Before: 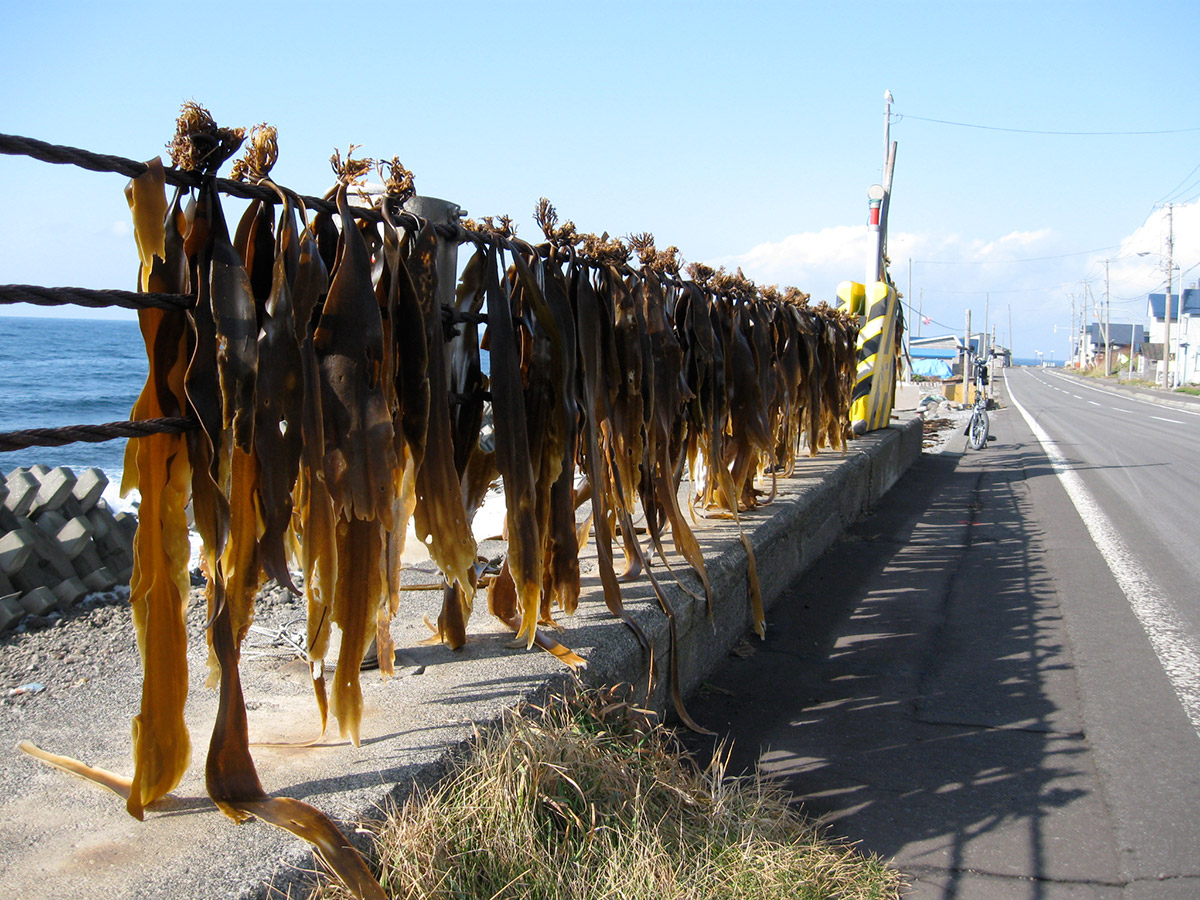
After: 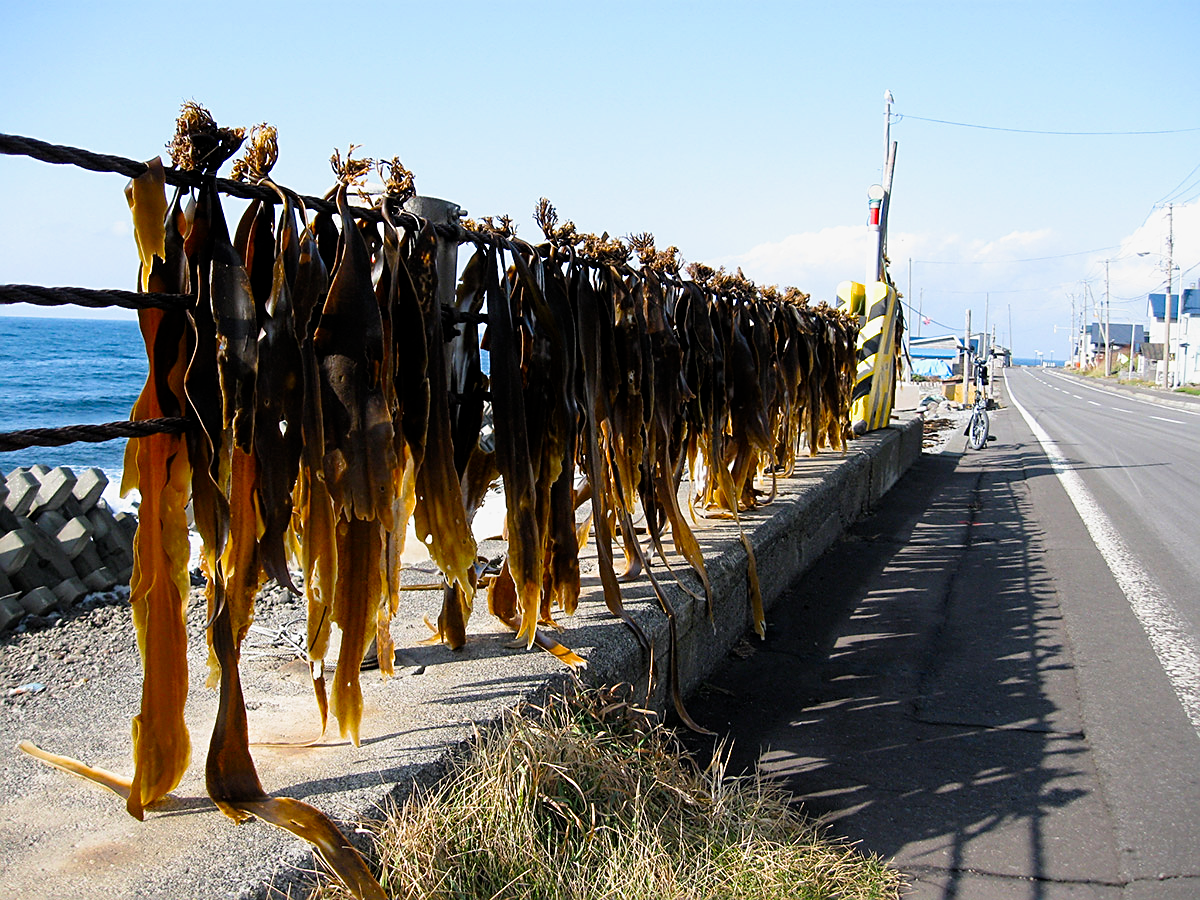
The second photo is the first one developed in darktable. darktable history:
sharpen: amount 0.55
filmic rgb: black relative exposure -12 EV, white relative exposure 2.8 EV, threshold 3 EV, target black luminance 0%, hardness 8.06, latitude 70.41%, contrast 1.14, highlights saturation mix 10%, shadows ↔ highlights balance -0.388%, color science v4 (2020), iterations of high-quality reconstruction 10, contrast in shadows soft, contrast in highlights soft, enable highlight reconstruction true
